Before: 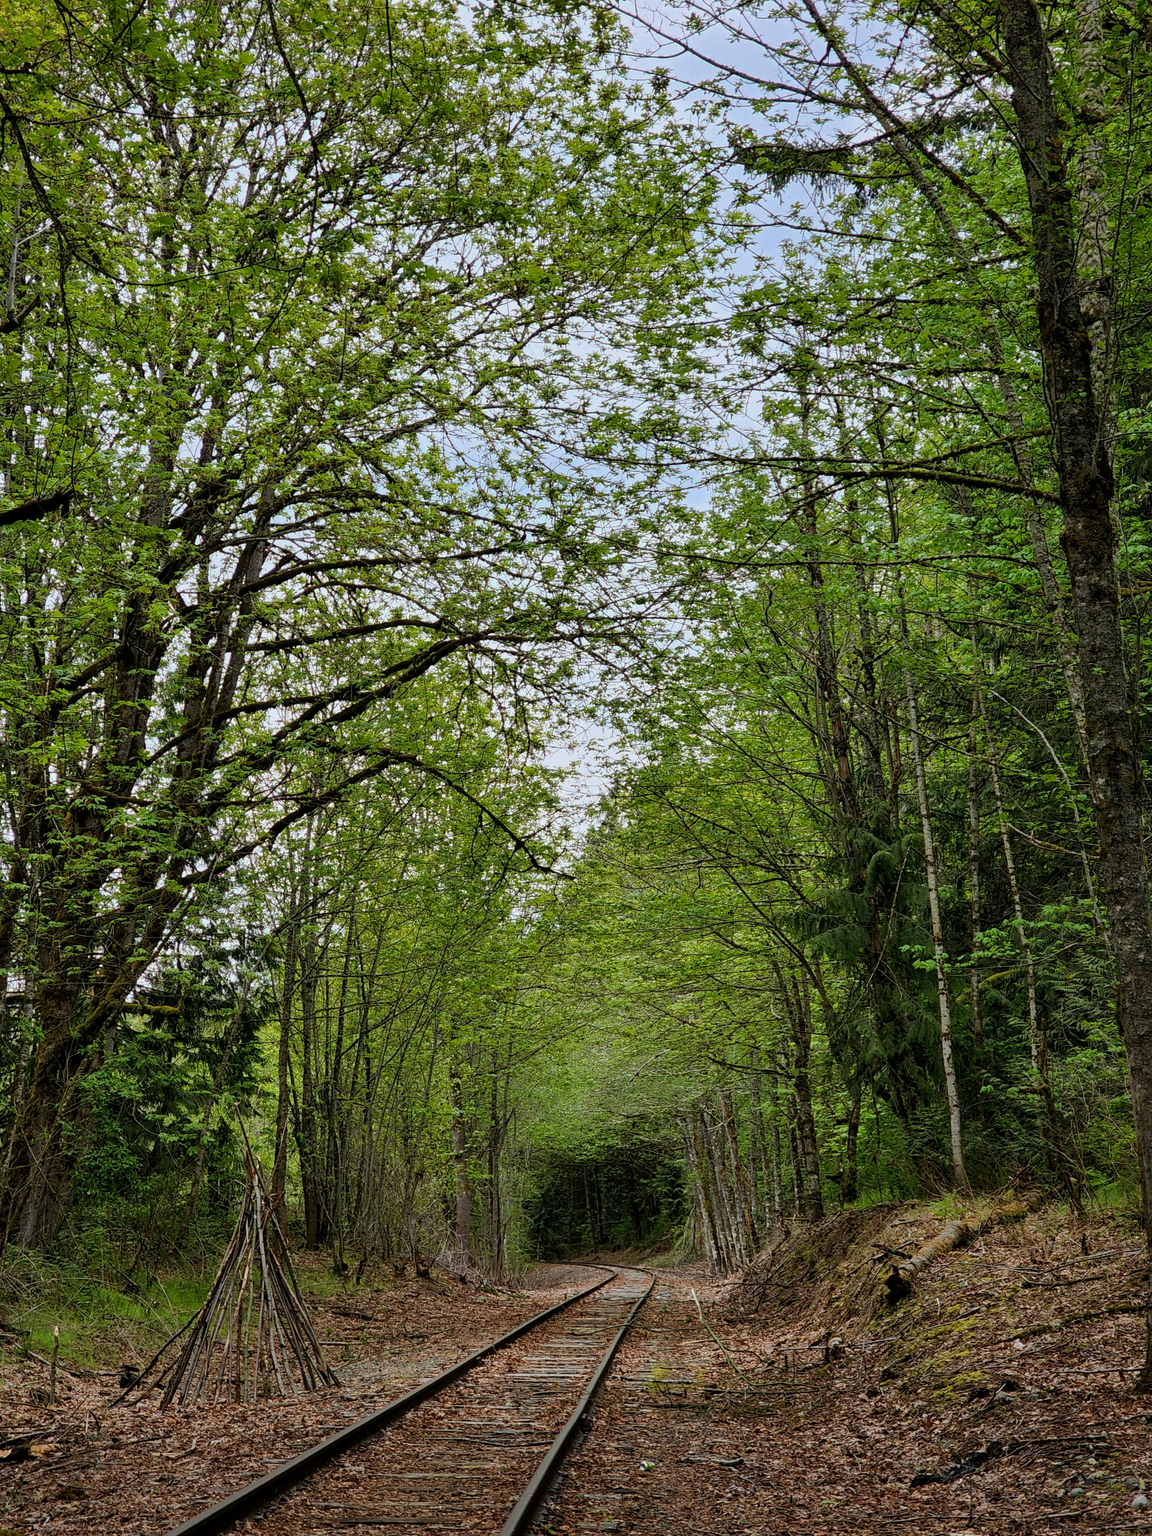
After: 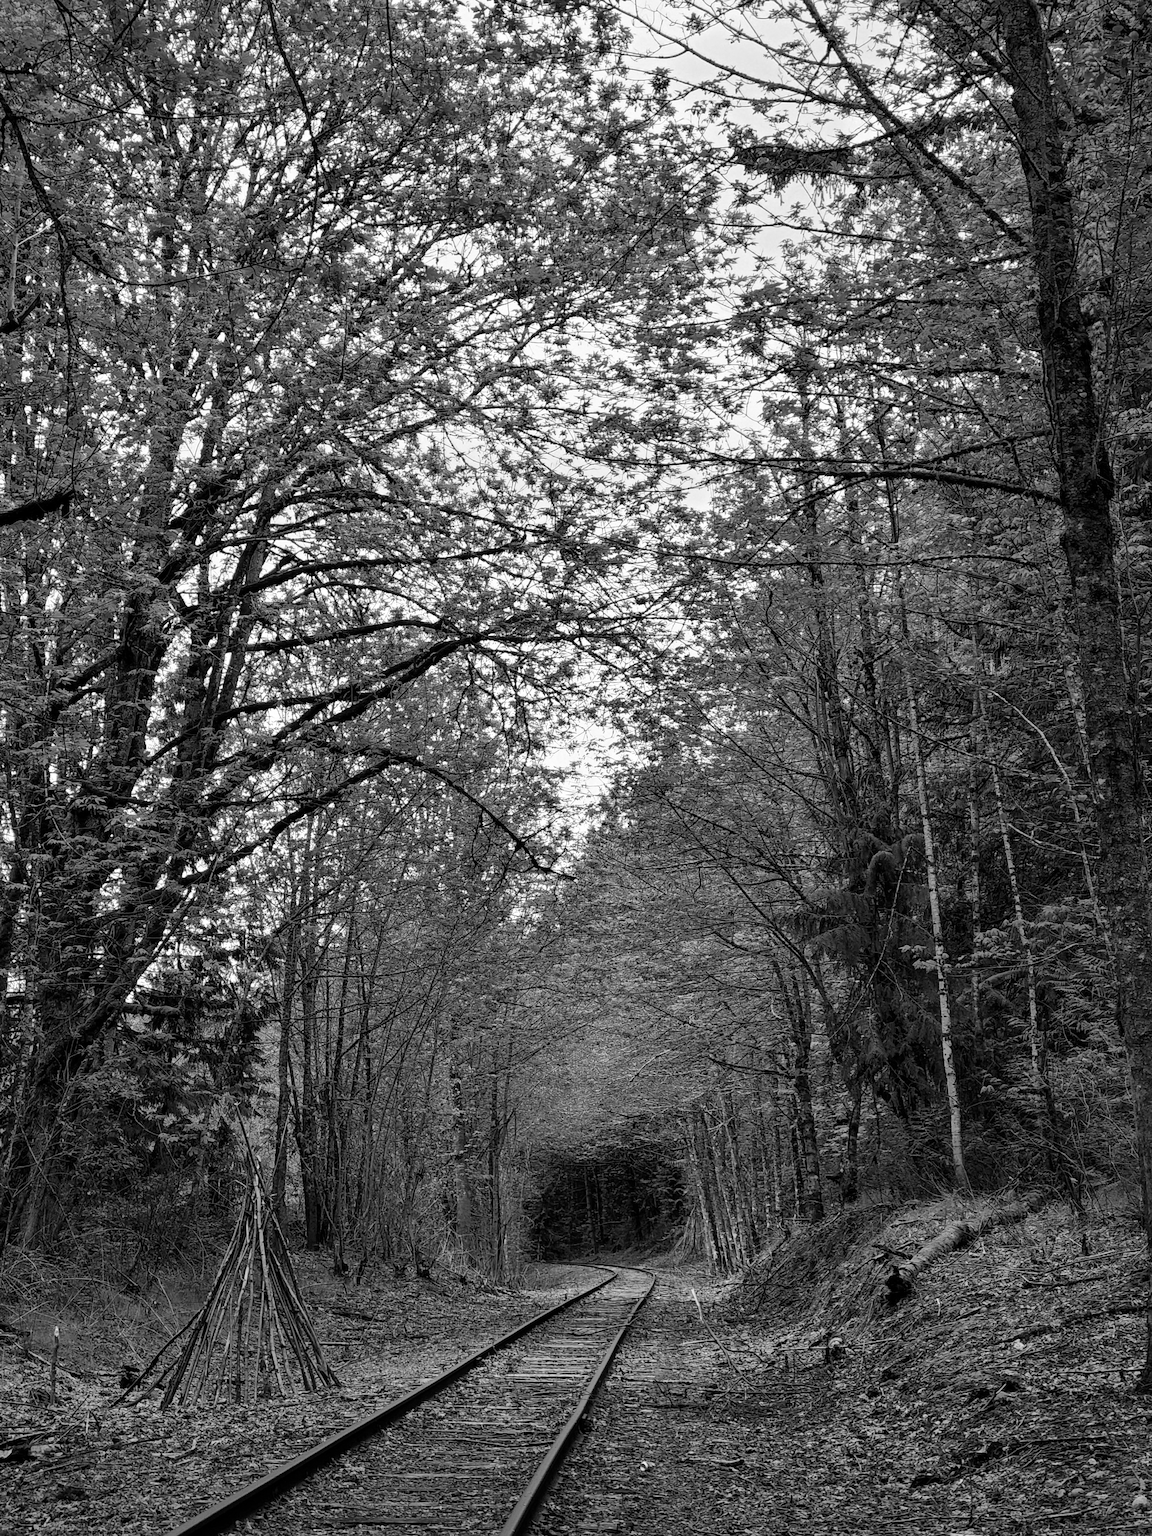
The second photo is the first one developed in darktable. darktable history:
exposure: exposure 0.43 EV, compensate exposure bias true, compensate highlight preservation false
color calibration: output gray [0.253, 0.26, 0.487, 0], gray › normalize channels true, illuminant same as pipeline (D50), adaptation XYZ, x 0.347, y 0.357, temperature 5015.29 K, gamut compression 0.007
